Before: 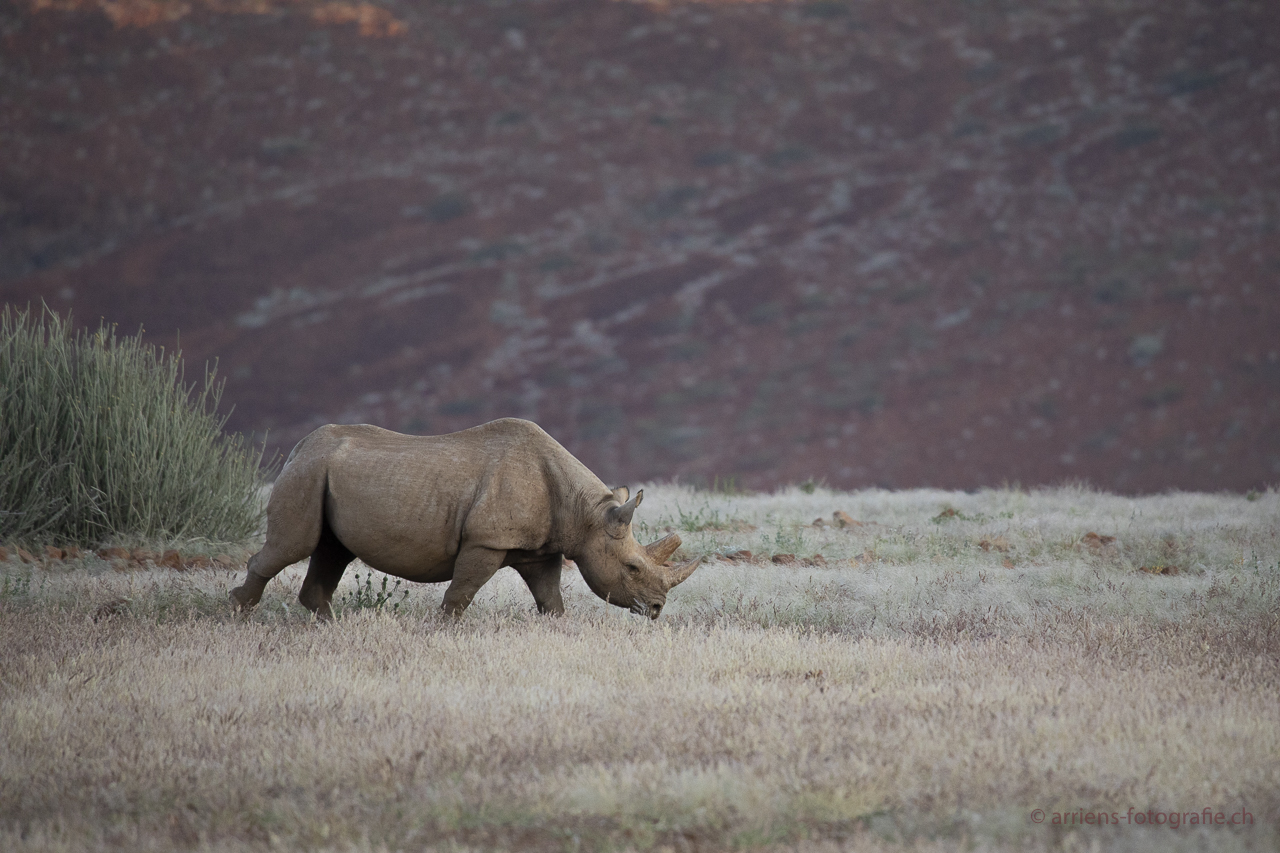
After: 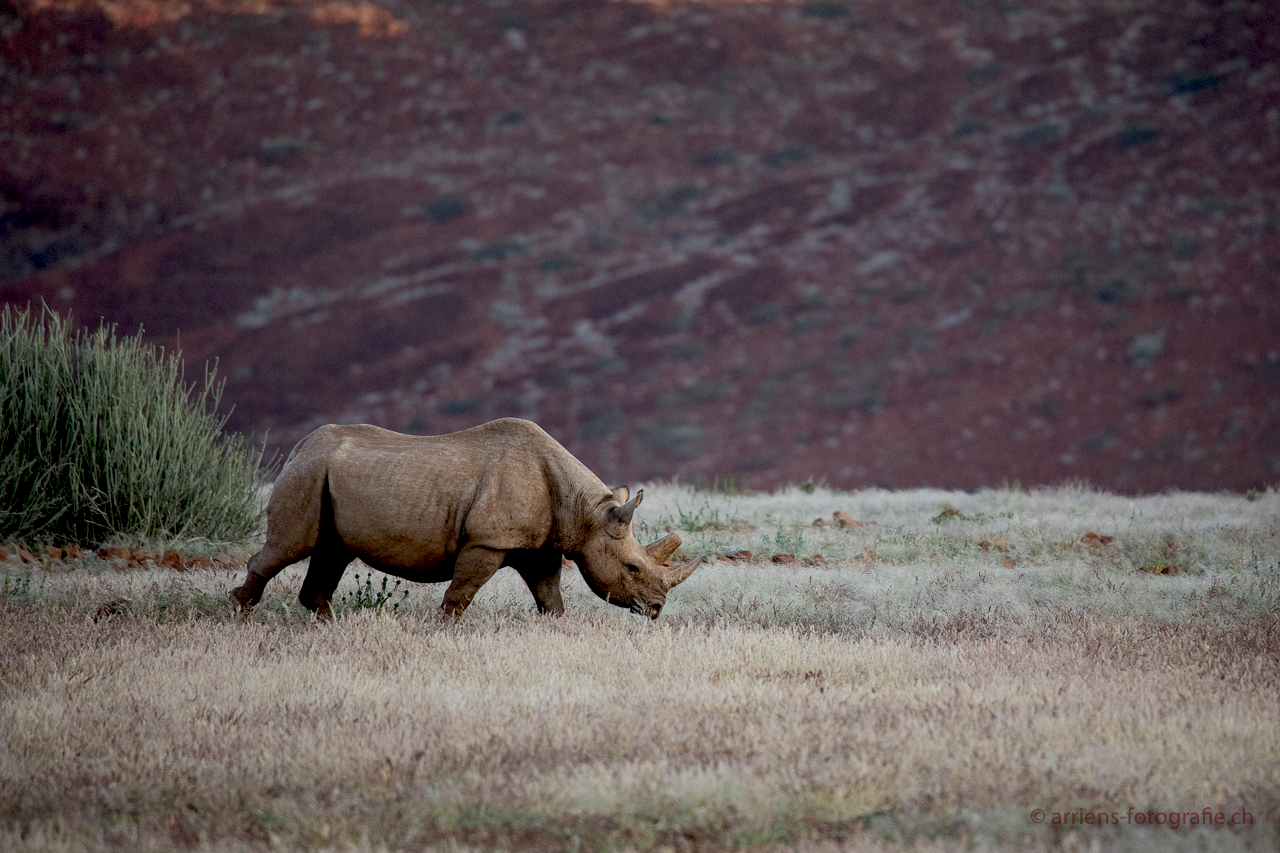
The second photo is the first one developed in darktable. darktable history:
exposure: black level correction 0.029, exposure -0.08 EV, compensate exposure bias true, compensate highlight preservation false
local contrast: on, module defaults
